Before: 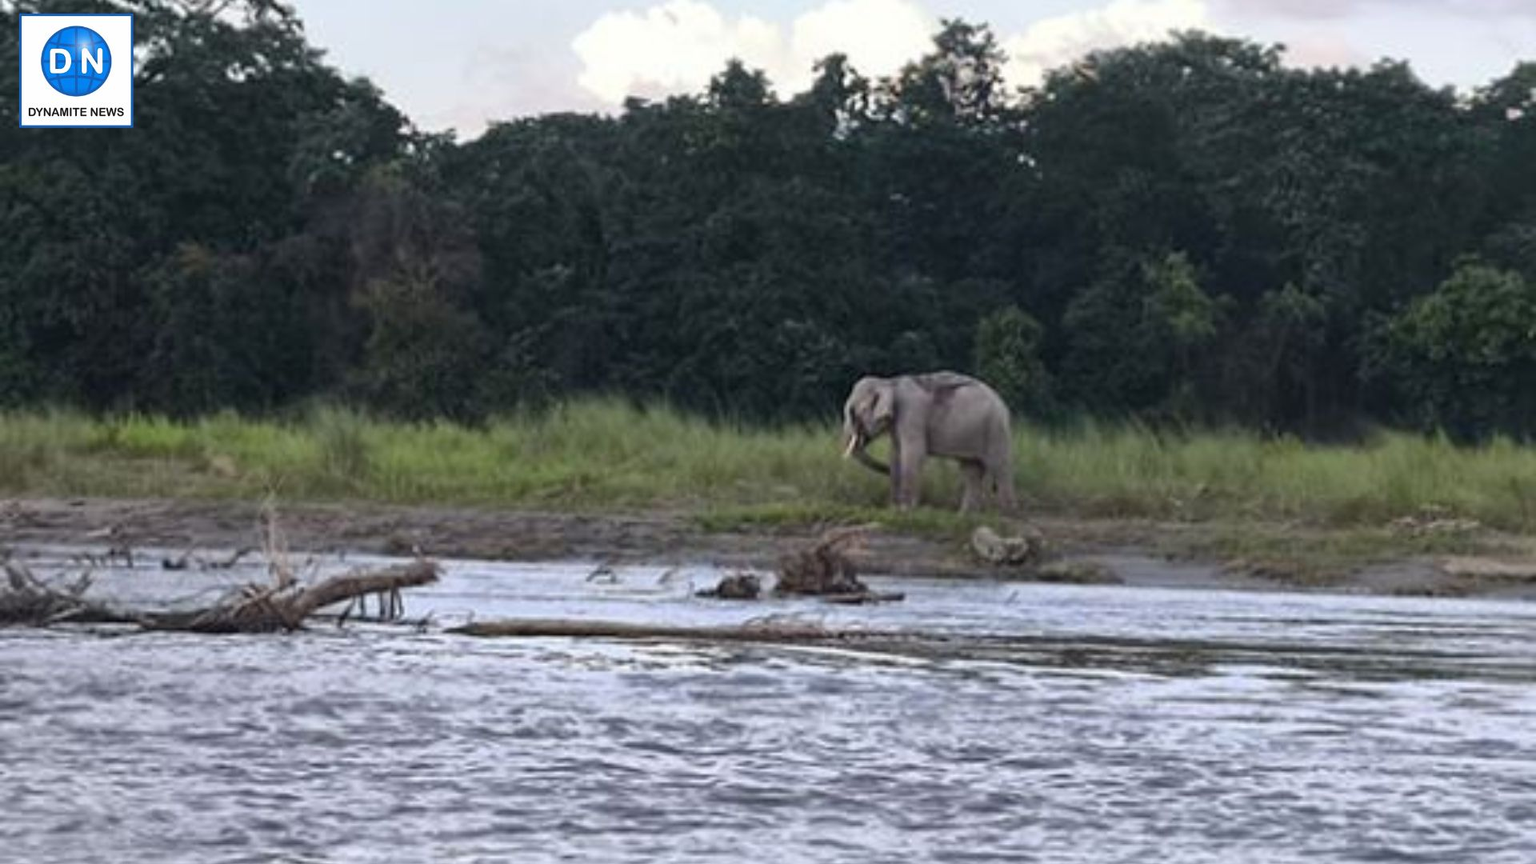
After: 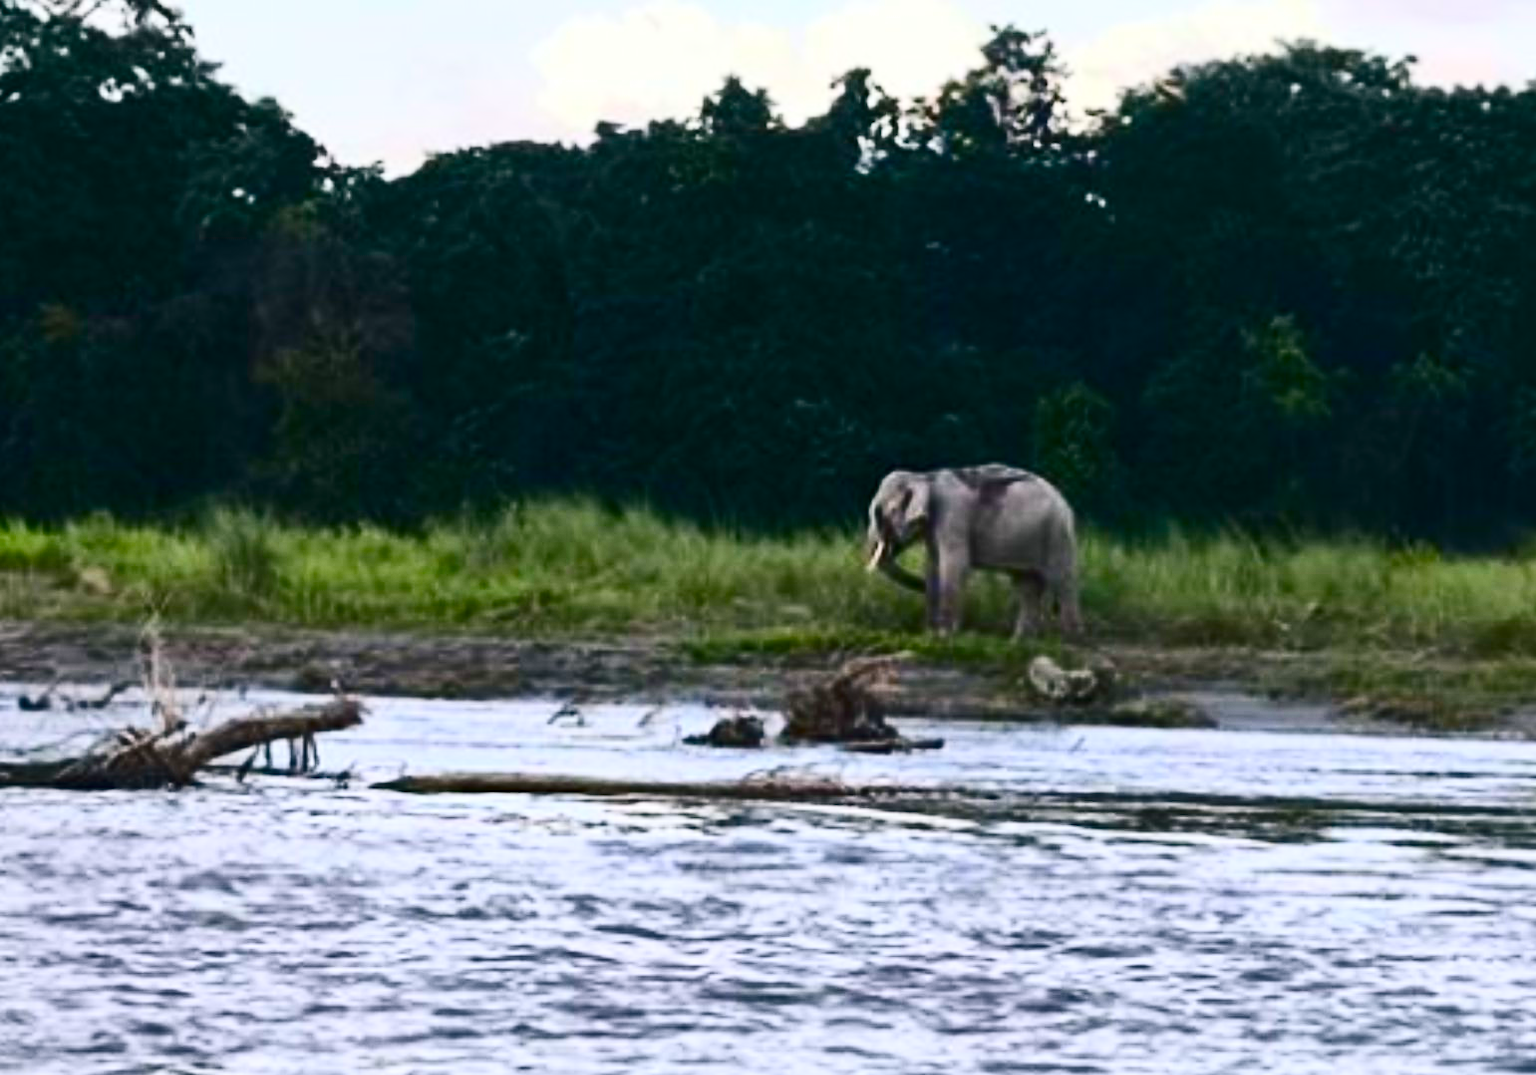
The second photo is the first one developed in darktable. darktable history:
color balance rgb: shadows lift › luminance -8.117%, shadows lift › chroma 2.41%, shadows lift › hue 165.3°, global offset › luminance 0.233%, perceptual saturation grading › global saturation 20%, perceptual saturation grading › highlights -25.09%, perceptual saturation grading › shadows 49.268%, global vibrance 9.371%
crop and rotate: left 9.617%, right 10.119%
contrast brightness saturation: contrast 0.399, brightness 0.042, saturation 0.252
